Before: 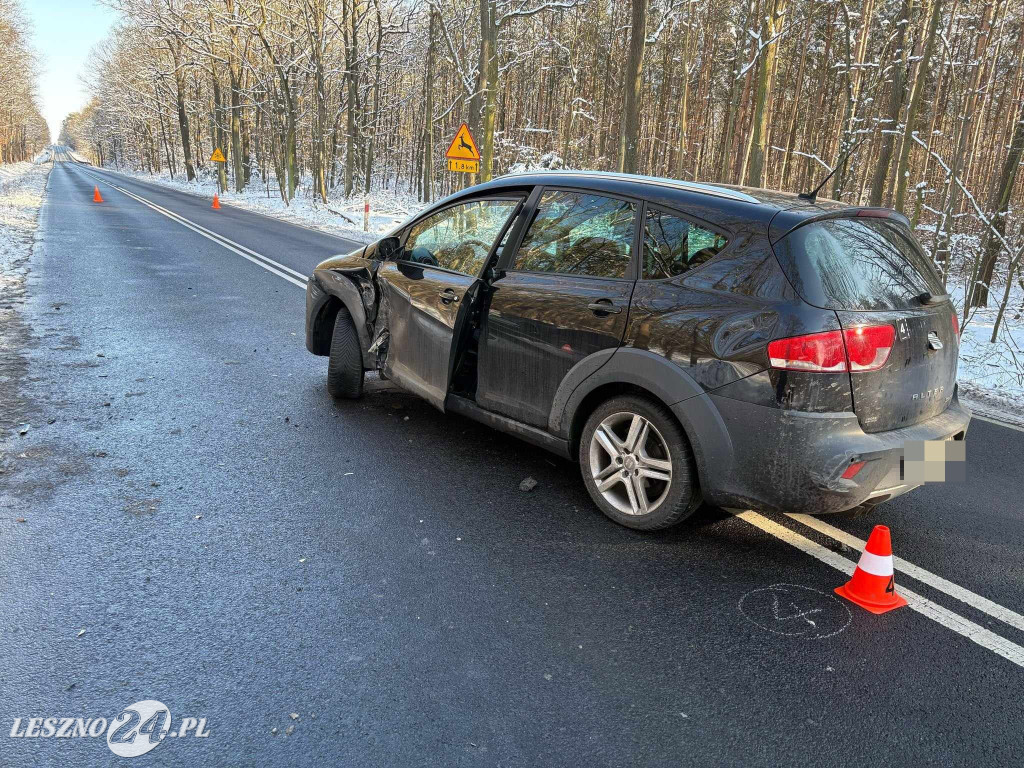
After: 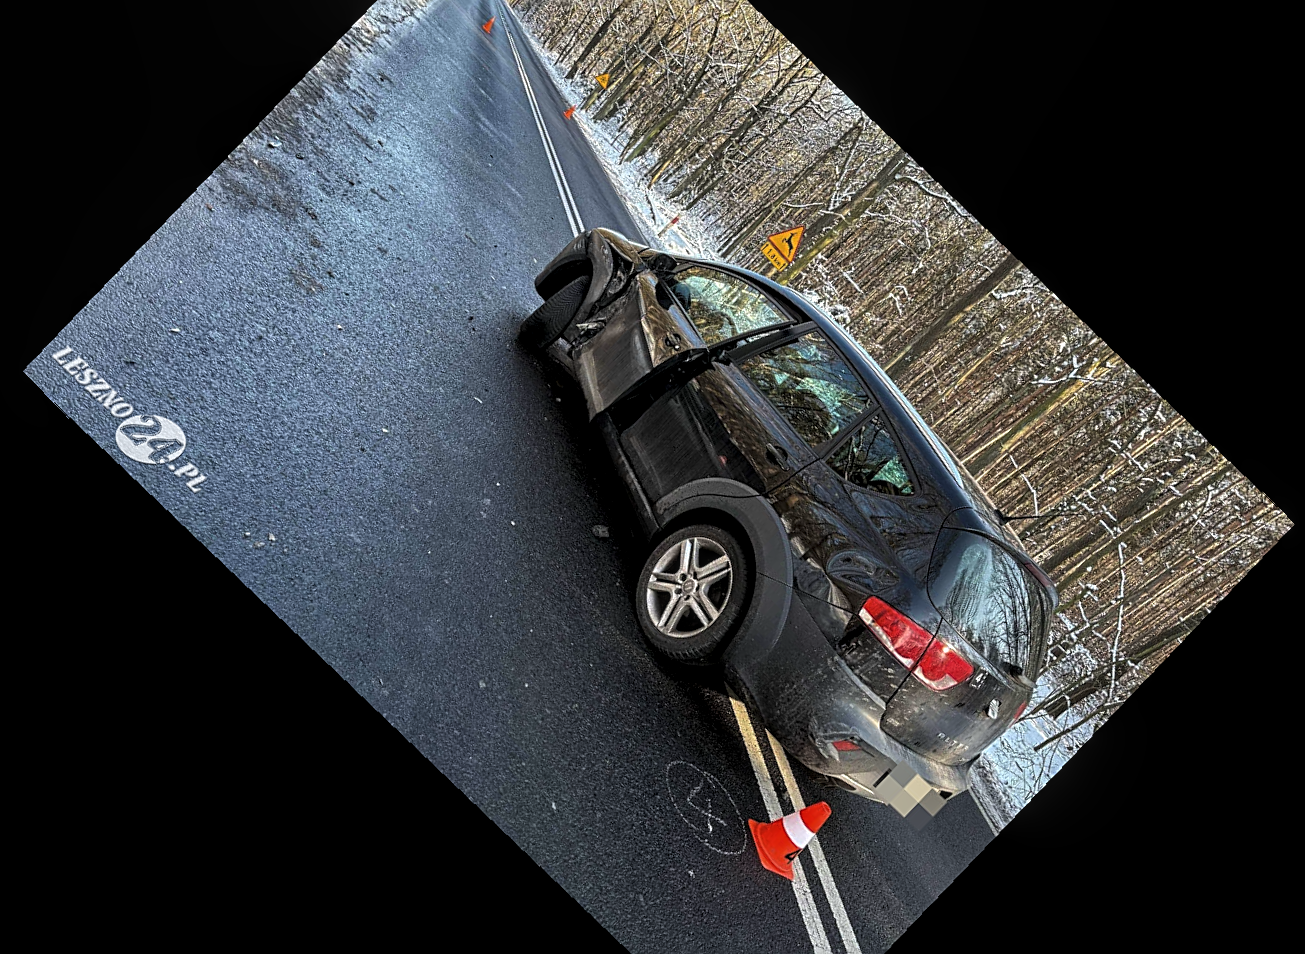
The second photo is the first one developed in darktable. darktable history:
crop and rotate: angle -46.26°, top 16.234%, right 0.912%, bottom 11.704%
levels: levels [0.029, 0.545, 0.971]
sharpen: on, module defaults
rotate and perspective: rotation -2.56°, automatic cropping off
local contrast: on, module defaults
